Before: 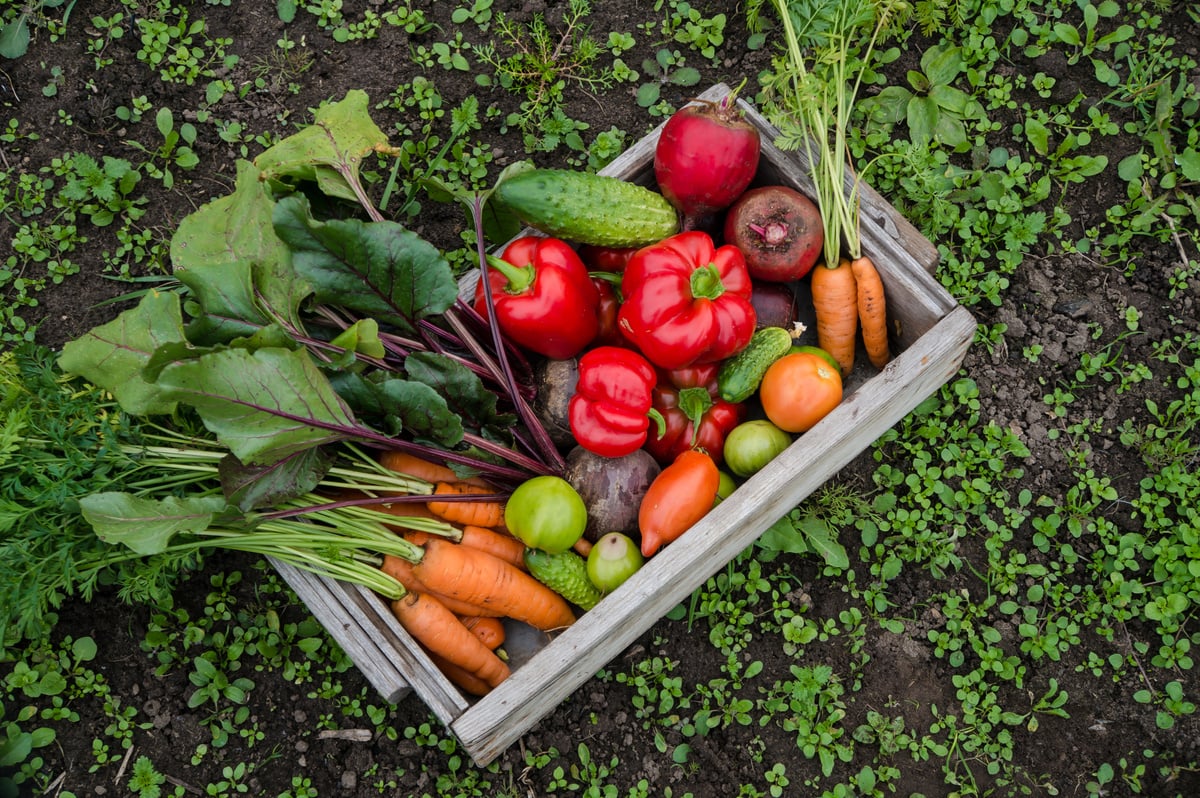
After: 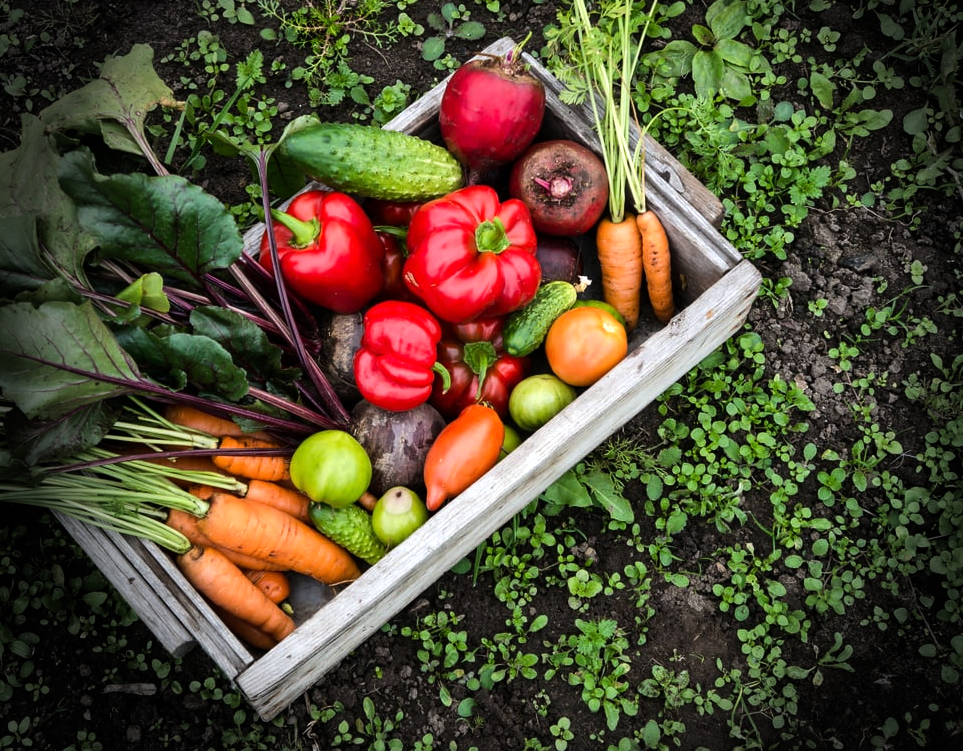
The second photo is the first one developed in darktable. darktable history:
crop and rotate: left 17.959%, top 5.771%, right 1.742%
tone equalizer: -8 EV -0.75 EV, -7 EV -0.7 EV, -6 EV -0.6 EV, -5 EV -0.4 EV, -3 EV 0.4 EV, -2 EV 0.6 EV, -1 EV 0.7 EV, +0 EV 0.75 EV, edges refinement/feathering 500, mask exposure compensation -1.57 EV, preserve details no
white balance: red 0.988, blue 1.017
vignetting: fall-off start 76.42%, fall-off radius 27.36%, brightness -0.872, center (0.037, -0.09), width/height ratio 0.971
